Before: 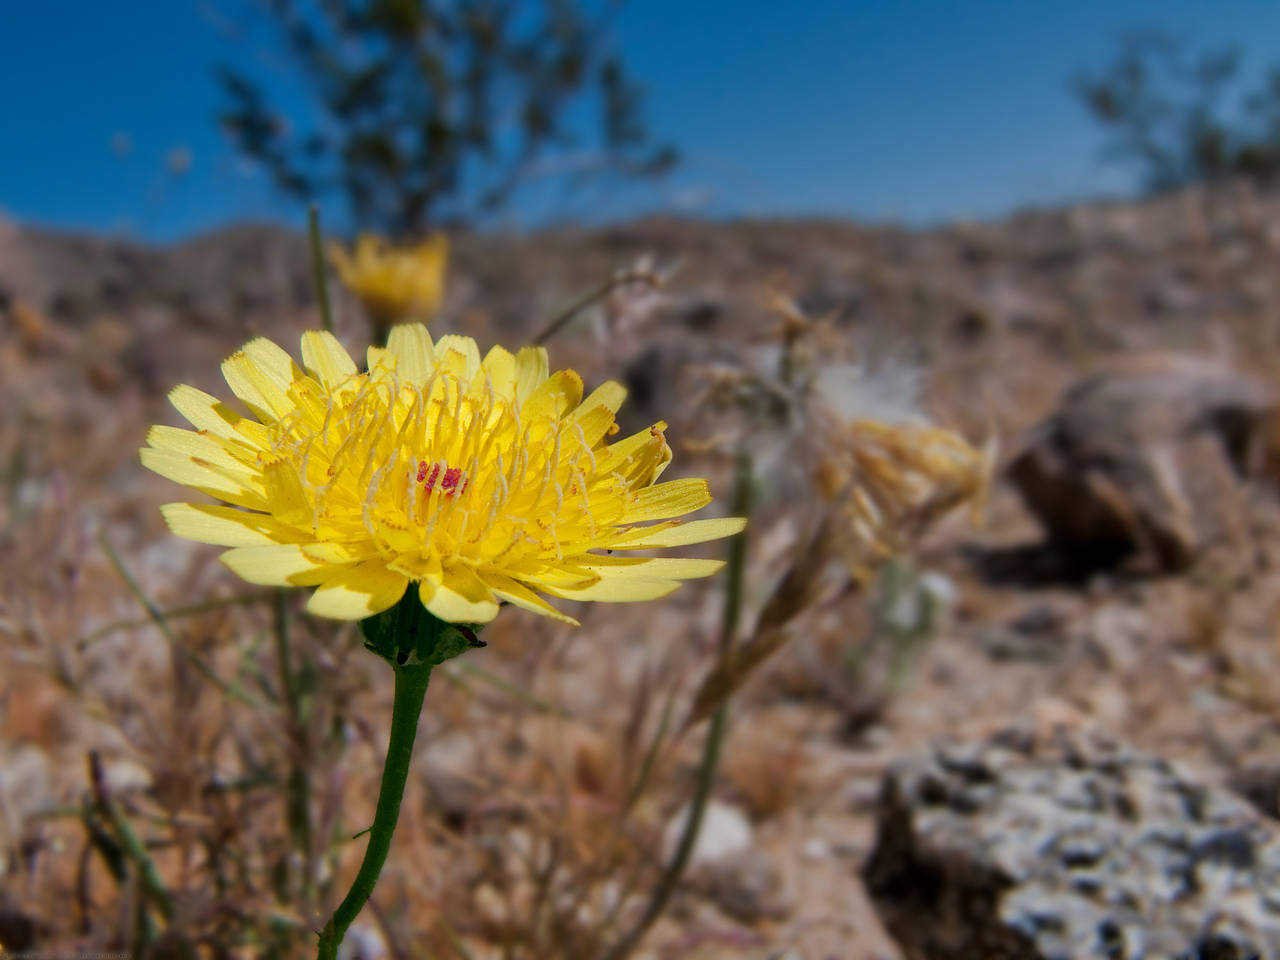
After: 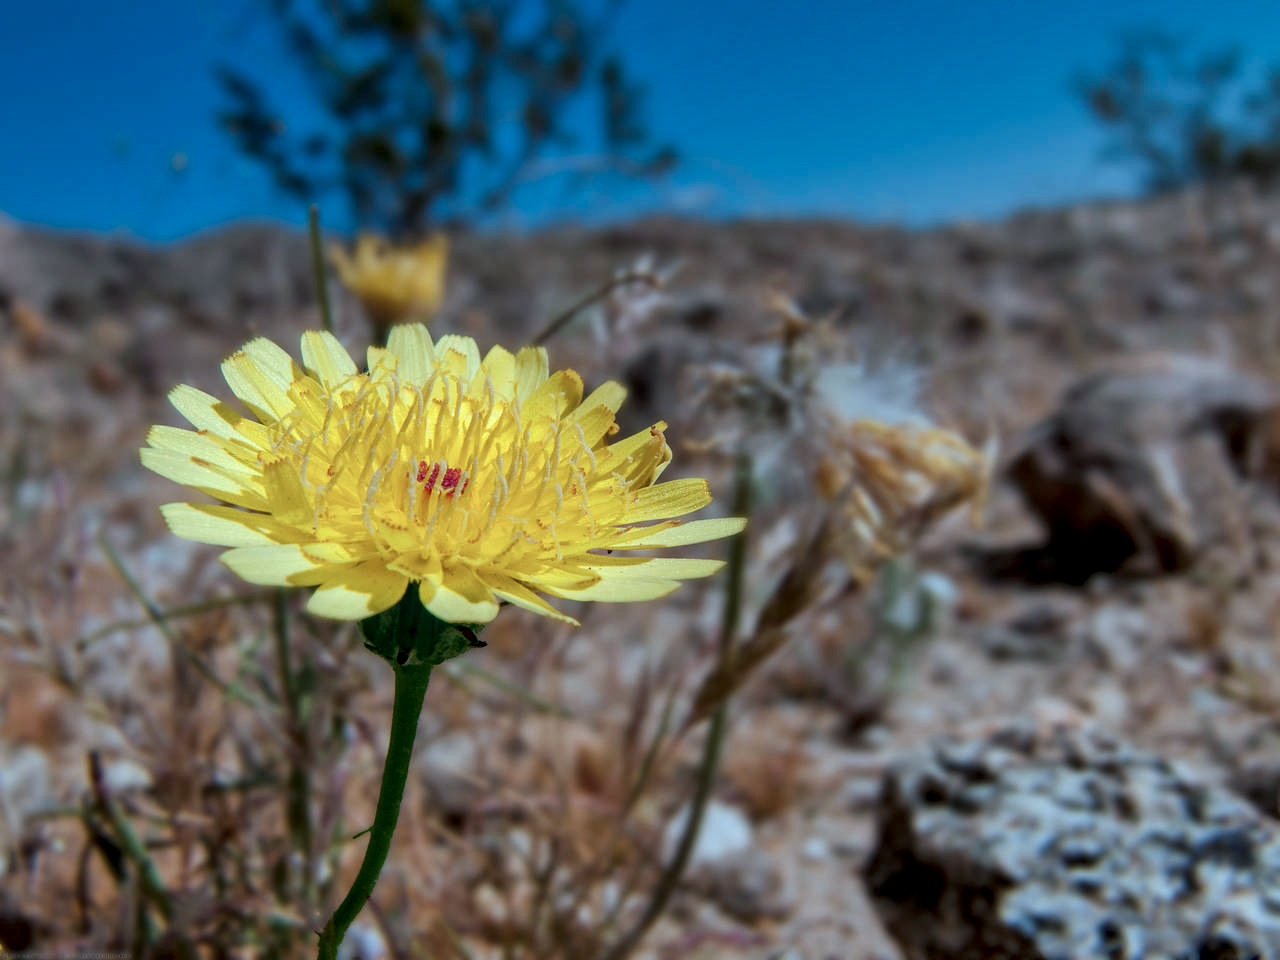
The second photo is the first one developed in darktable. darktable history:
local contrast: detail 130%
color correction: highlights a* -10.69, highlights b* -19.19
